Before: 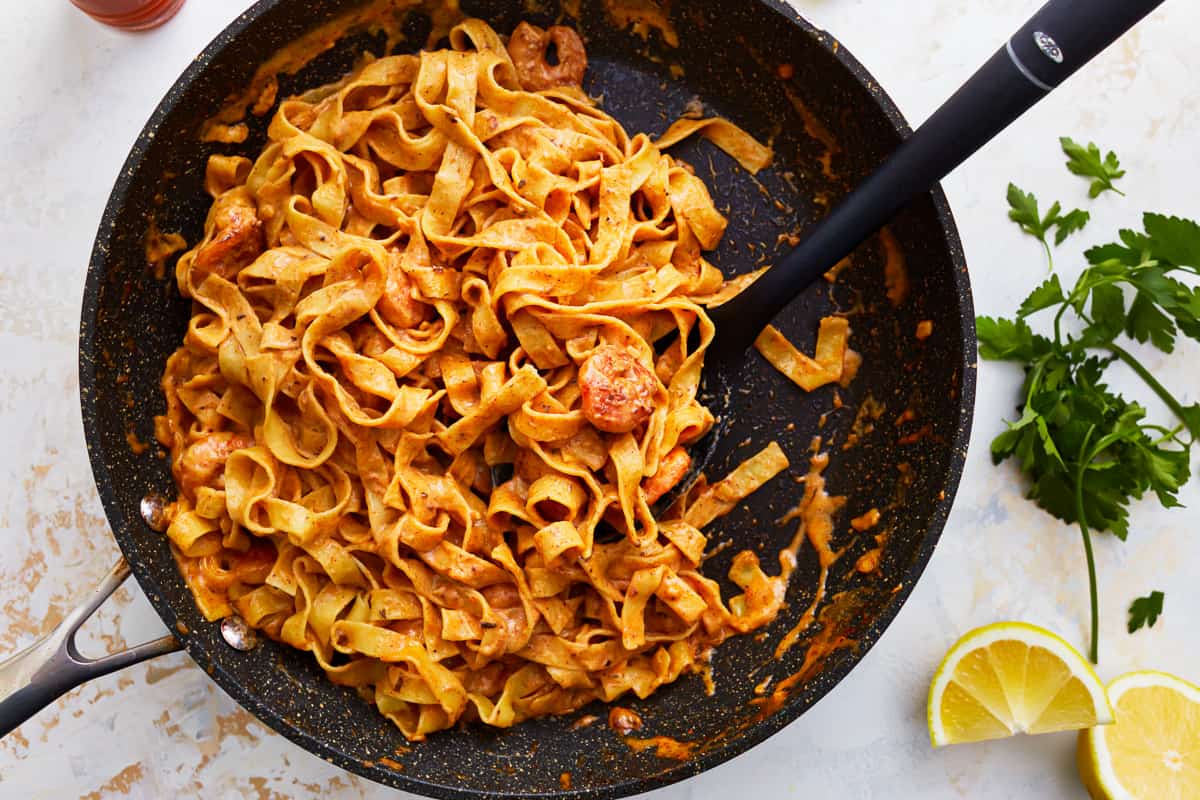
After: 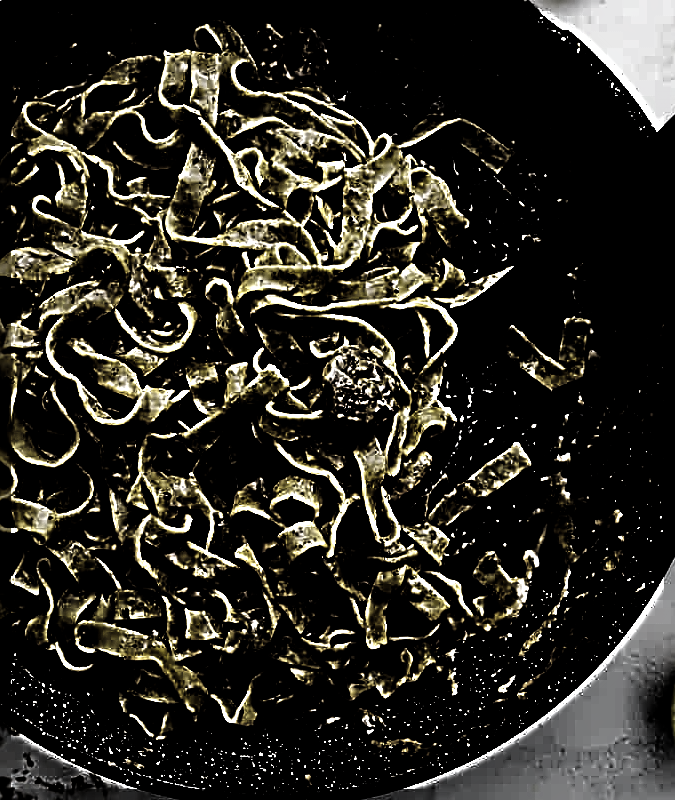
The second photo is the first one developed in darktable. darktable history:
base curve: curves: ch0 [(0, 0) (0.028, 0.03) (0.121, 0.232) (0.46, 0.748) (0.859, 0.968) (1, 1)], preserve colors none
contrast equalizer: y [[0.5, 0.5, 0.472, 0.5, 0.5, 0.5], [0.5 ×6], [0.5 ×6], [0 ×6], [0 ×6]]
crop: left 21.496%, right 22.254%
sharpen: radius 4.001, amount 2
levels: levels [0.721, 0.937, 0.997]
